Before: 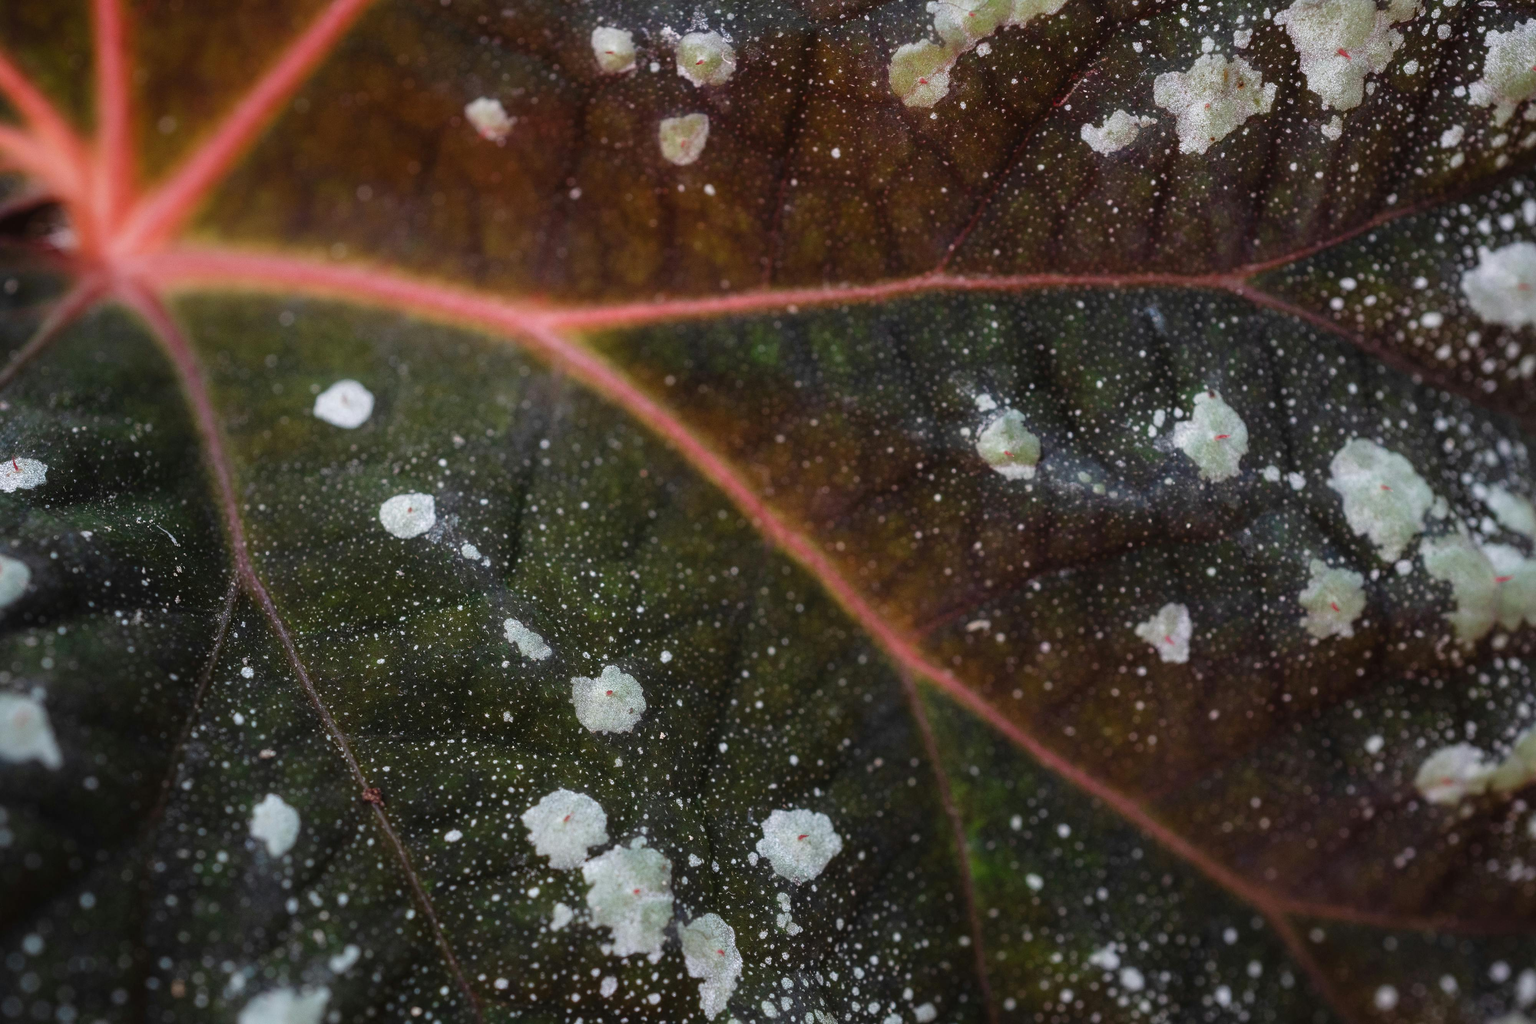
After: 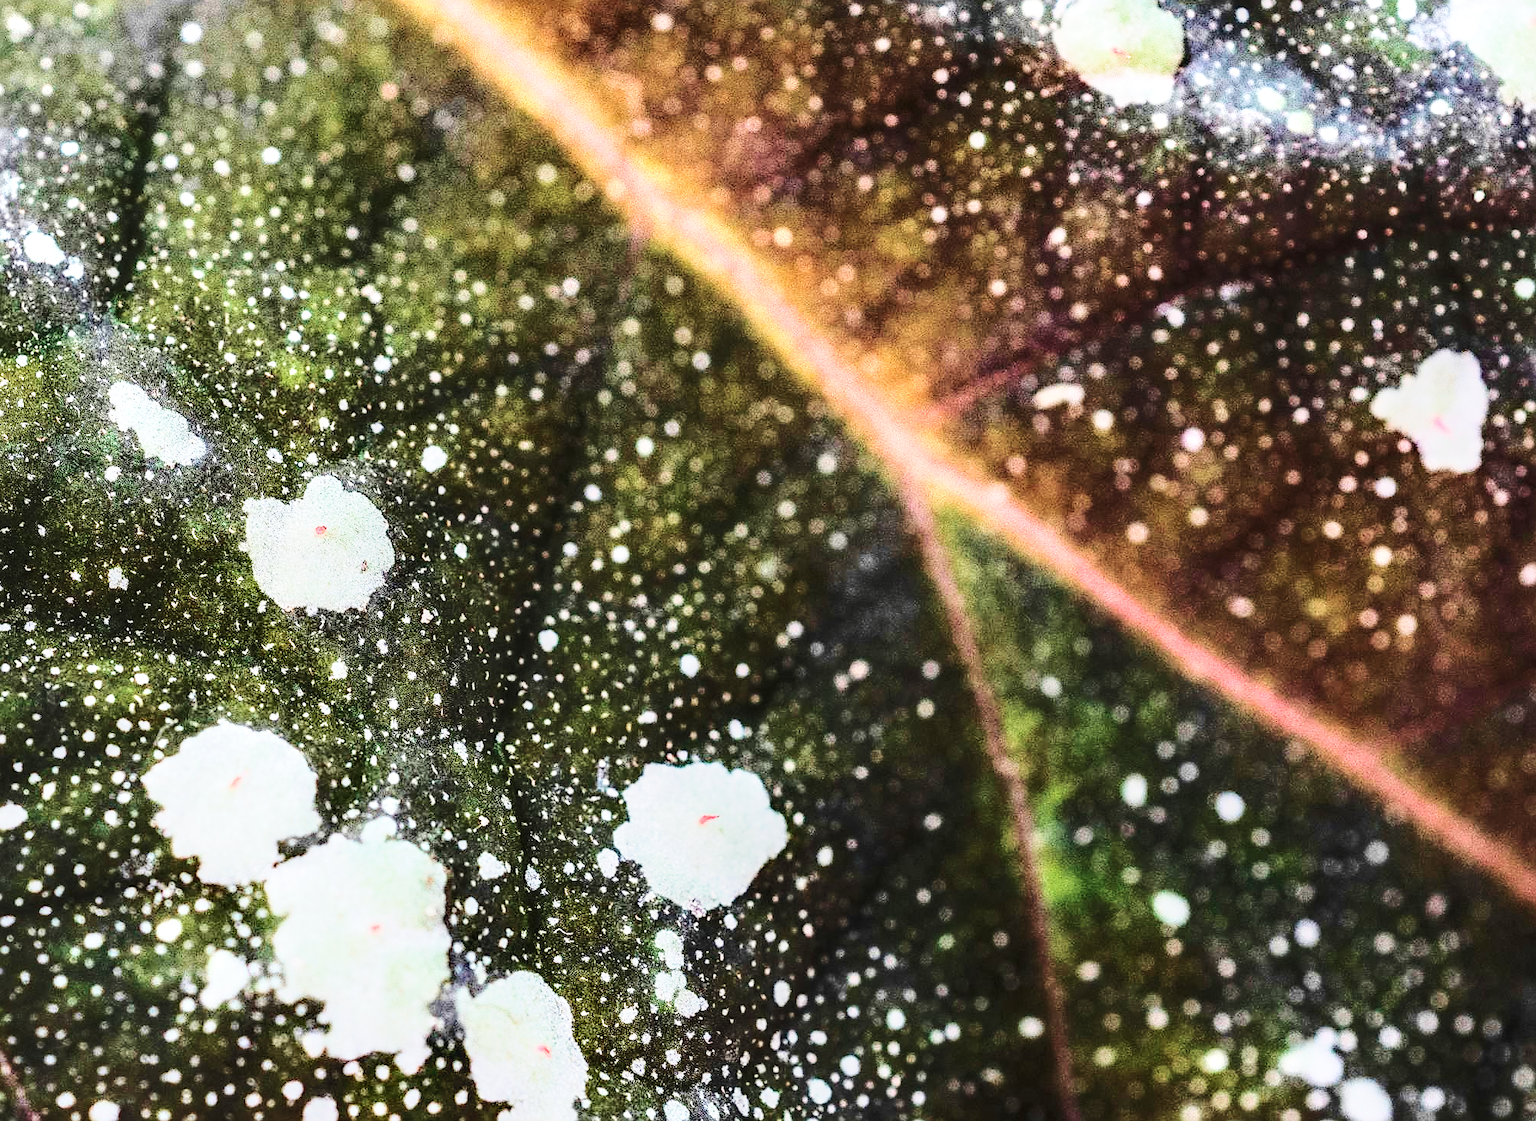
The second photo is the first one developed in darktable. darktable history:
sharpen: on, module defaults
velvia: on, module defaults
exposure: compensate highlight preservation false
tone curve: curves: ch0 [(0, 0) (0.003, 0.003) (0.011, 0.012) (0.025, 0.026) (0.044, 0.046) (0.069, 0.072) (0.1, 0.104) (0.136, 0.141) (0.177, 0.185) (0.224, 0.247) (0.277, 0.335) (0.335, 0.447) (0.399, 0.539) (0.468, 0.636) (0.543, 0.723) (0.623, 0.803) (0.709, 0.873) (0.801, 0.936) (0.898, 0.978) (1, 1)], color space Lab, independent channels, preserve colors none
crop: left 29.264%, top 41.788%, right 20.761%, bottom 3.483%
local contrast: on, module defaults
tone equalizer: -8 EV -0.776 EV, -7 EV -0.704 EV, -6 EV -0.57 EV, -5 EV -0.405 EV, -3 EV 0.396 EV, -2 EV 0.6 EV, -1 EV 0.68 EV, +0 EV 0.748 EV
base curve: curves: ch0 [(0, 0) (0.028, 0.03) (0.121, 0.232) (0.46, 0.748) (0.859, 0.968) (1, 1)], fusion 1, preserve colors none
